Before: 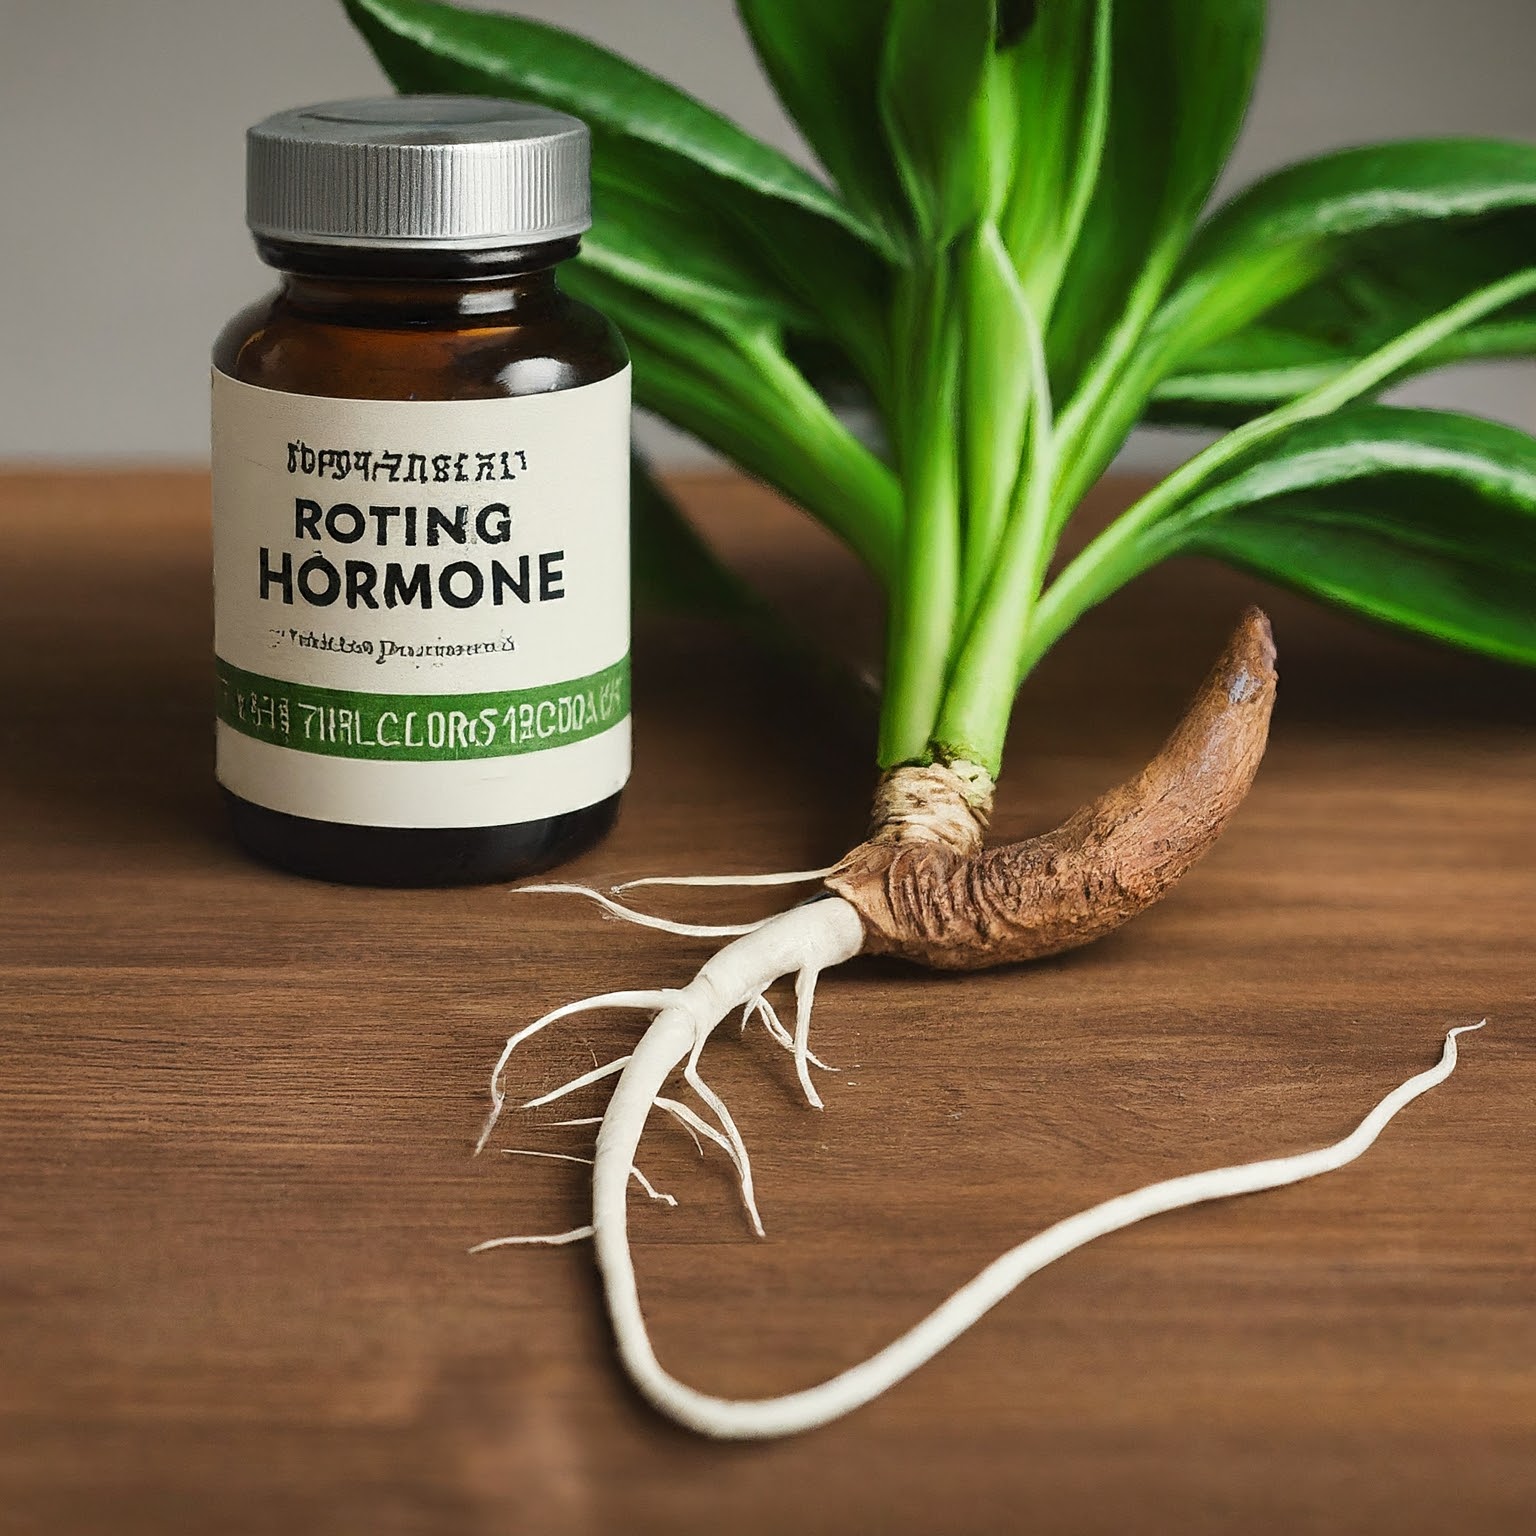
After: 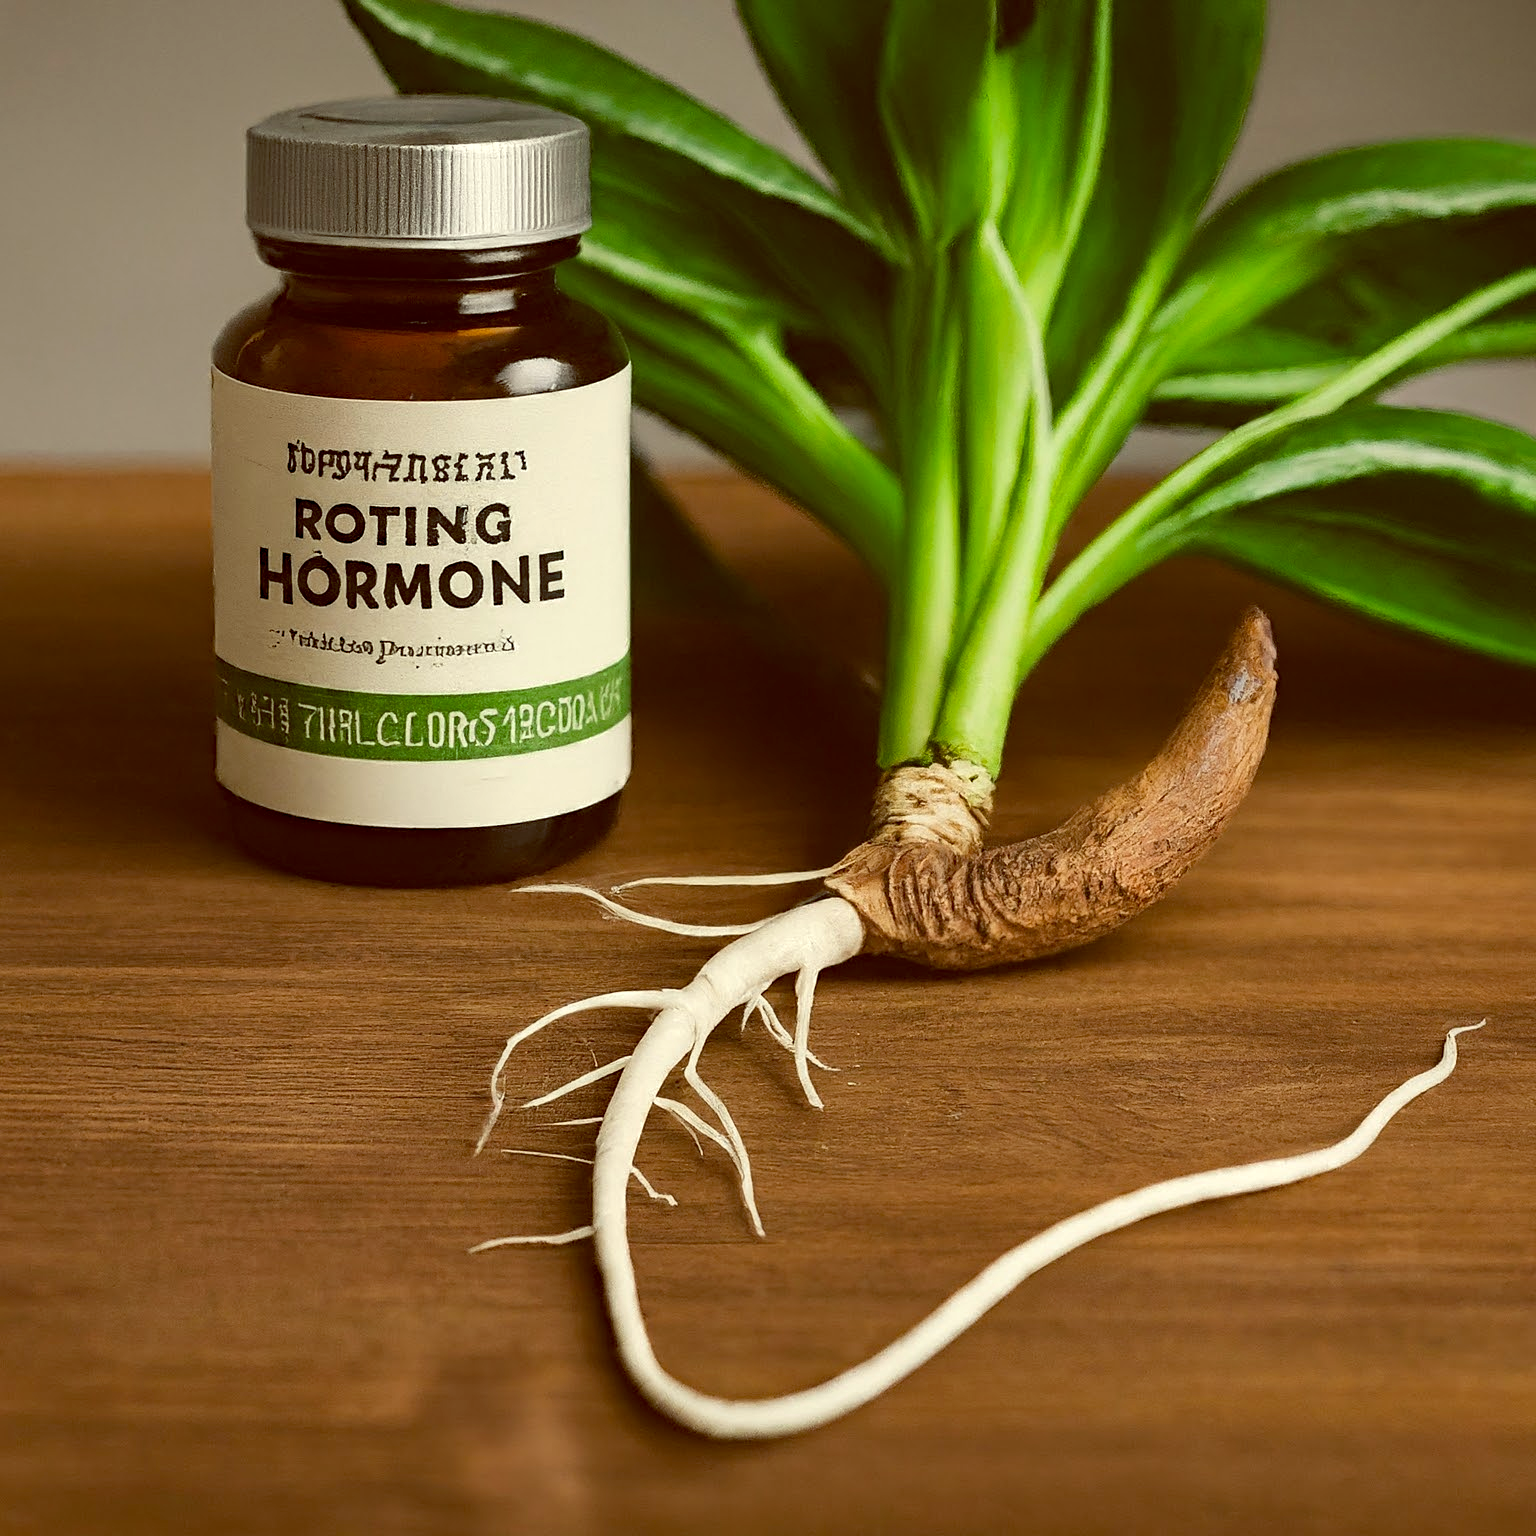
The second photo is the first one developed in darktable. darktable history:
color balance: lift [1.001, 1.007, 1, 0.993], gamma [1.023, 1.026, 1.01, 0.974], gain [0.964, 1.059, 1.073, 0.927]
haze removal: compatibility mode true, adaptive false
